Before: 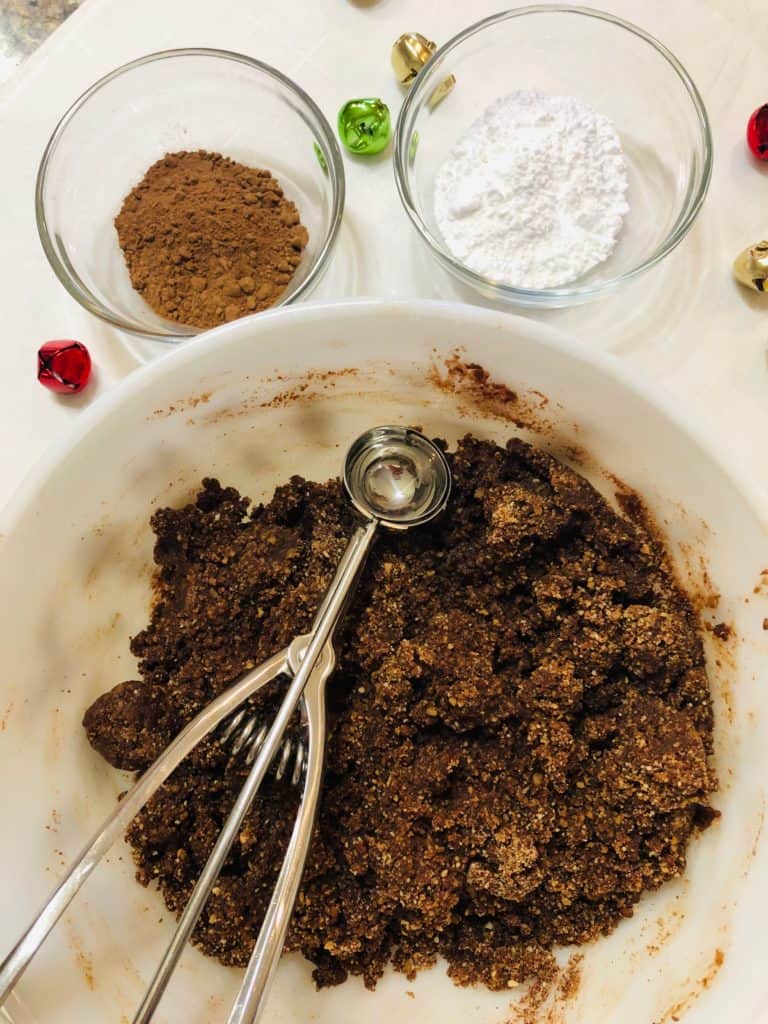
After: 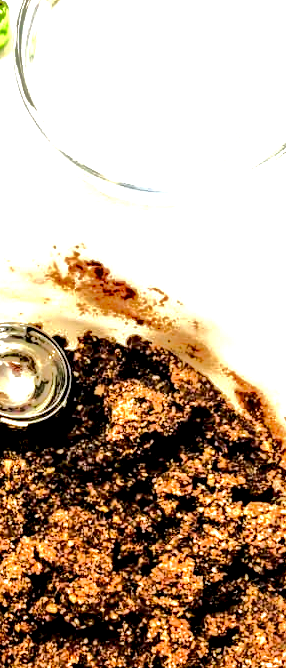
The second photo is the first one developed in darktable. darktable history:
local contrast: highlights 81%, shadows 58%, detail 173%, midtone range 0.606
tone equalizer: -8 EV -0.493 EV, -7 EV -0.3 EV, -6 EV -0.067 EV, -5 EV 0.379 EV, -4 EV 0.986 EV, -3 EV 0.804 EV, -2 EV -0.007 EV, -1 EV 0.137 EV, +0 EV -0.029 EV, edges refinement/feathering 500, mask exposure compensation -1.57 EV, preserve details no
crop and rotate: left 49.515%, top 10.149%, right 13.183%, bottom 24.571%
exposure: black level correction 0.009, exposure 1.427 EV, compensate highlight preservation false
